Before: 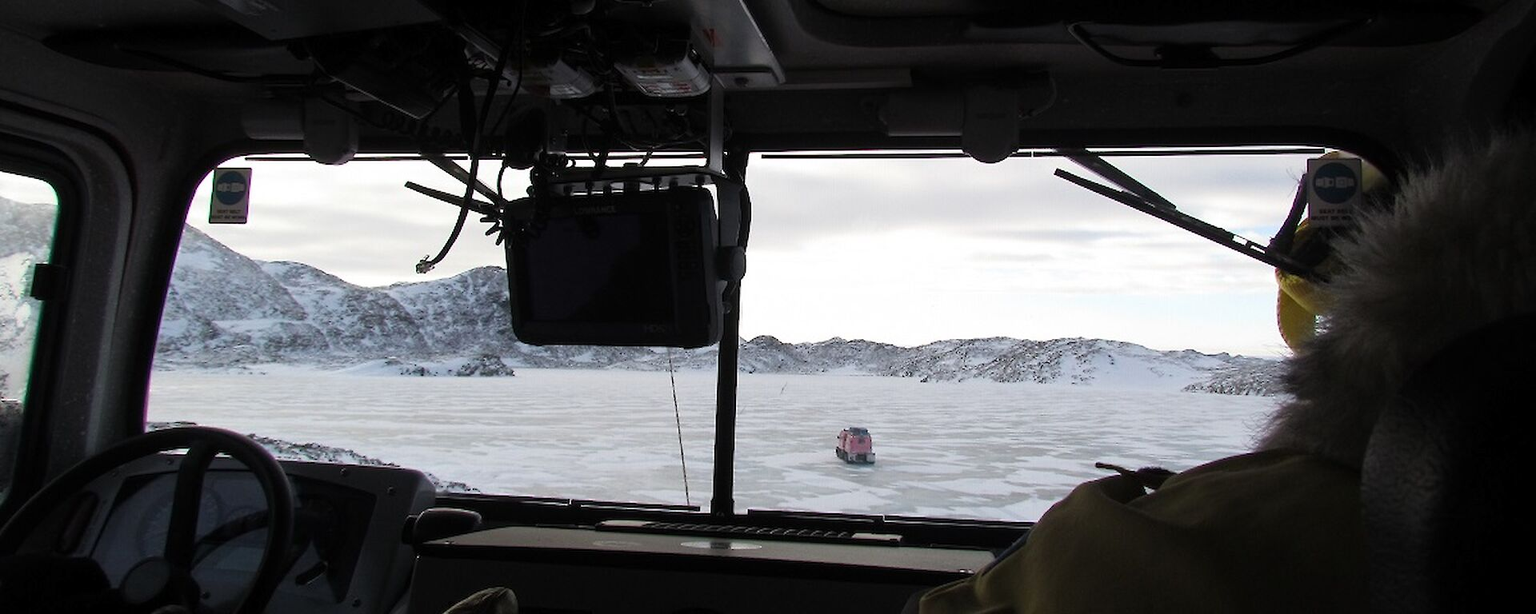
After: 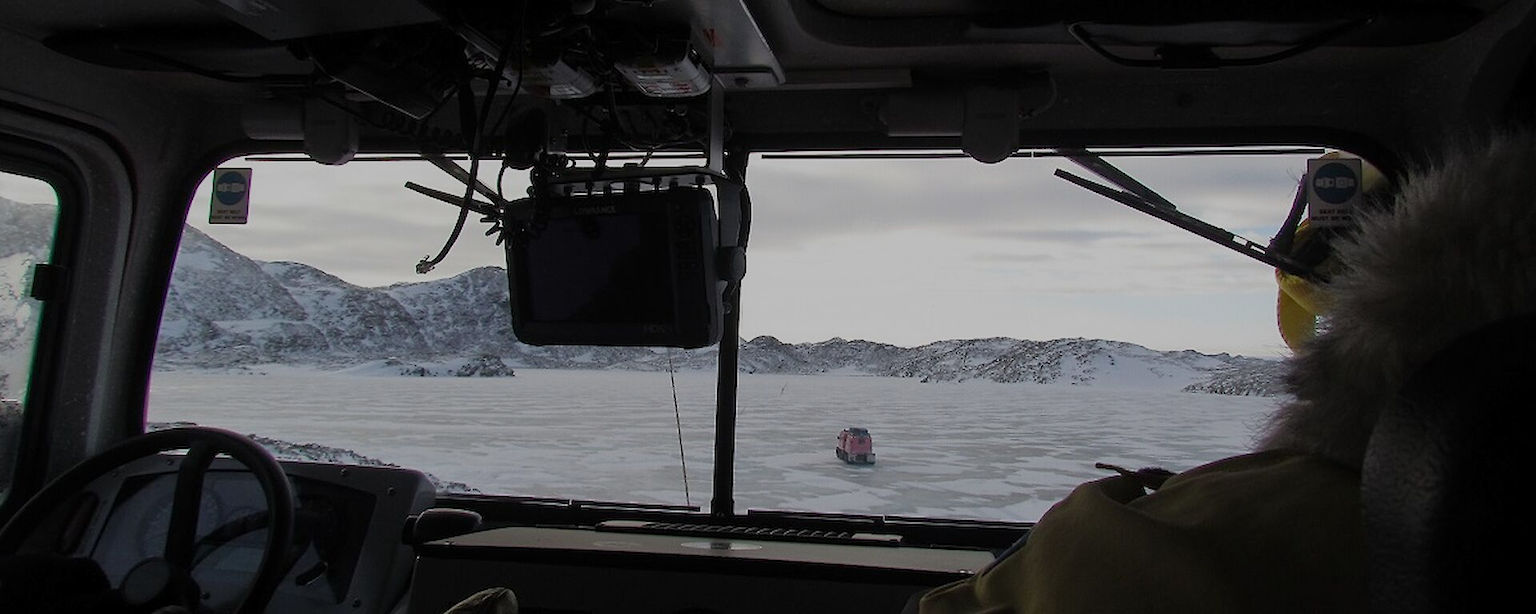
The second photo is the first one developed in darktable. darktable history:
sharpen: amount 0.217
tone equalizer: -8 EV -0.026 EV, -7 EV 0.038 EV, -6 EV -0.008 EV, -5 EV 0.006 EV, -4 EV -0.045 EV, -3 EV -0.236 EV, -2 EV -0.691 EV, -1 EV -1.01 EV, +0 EV -0.976 EV, mask exposure compensation -0.512 EV
